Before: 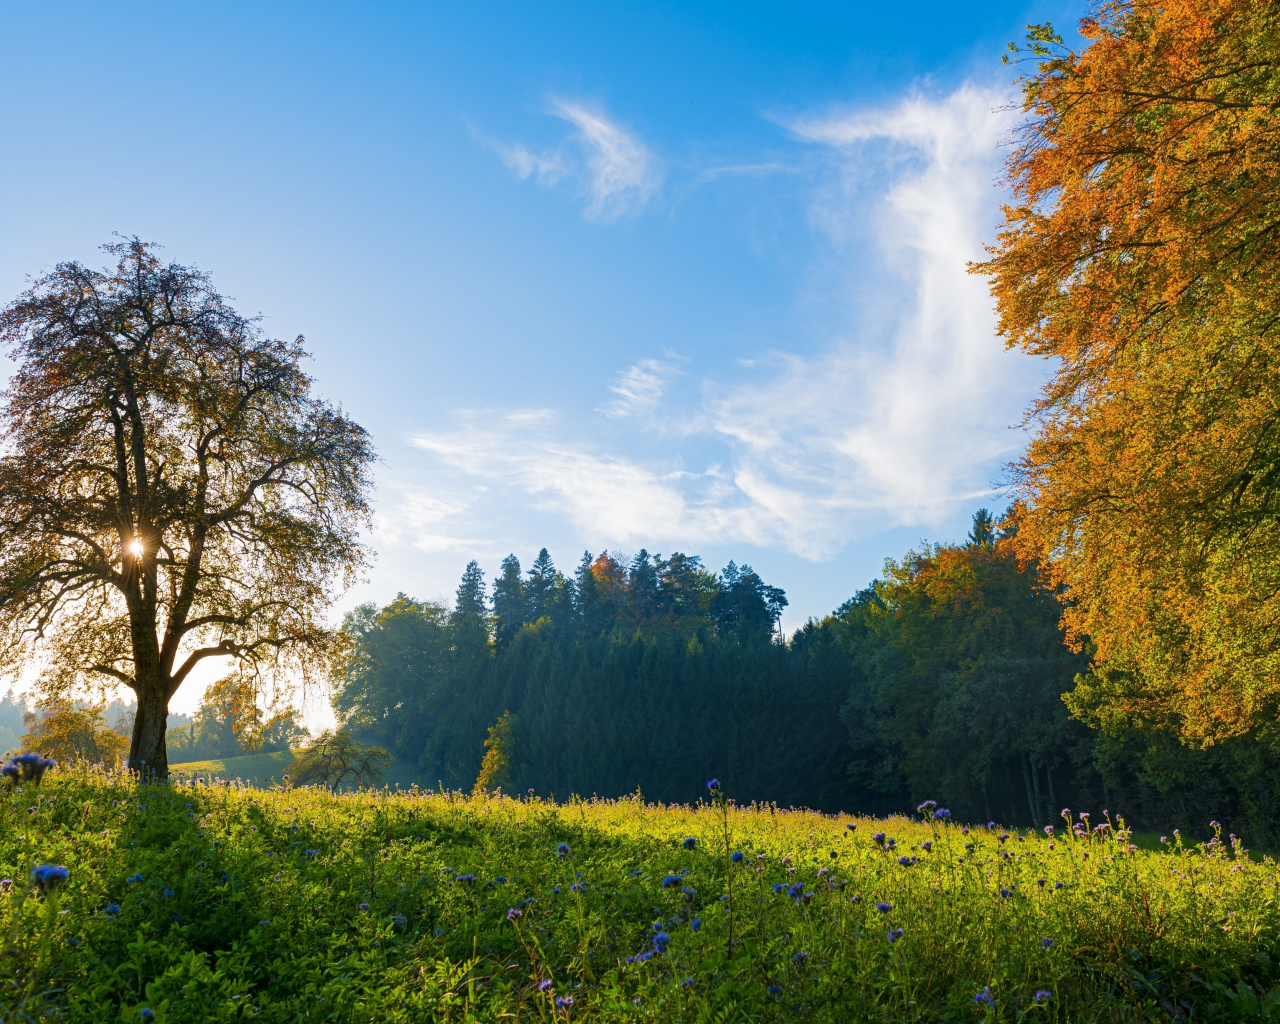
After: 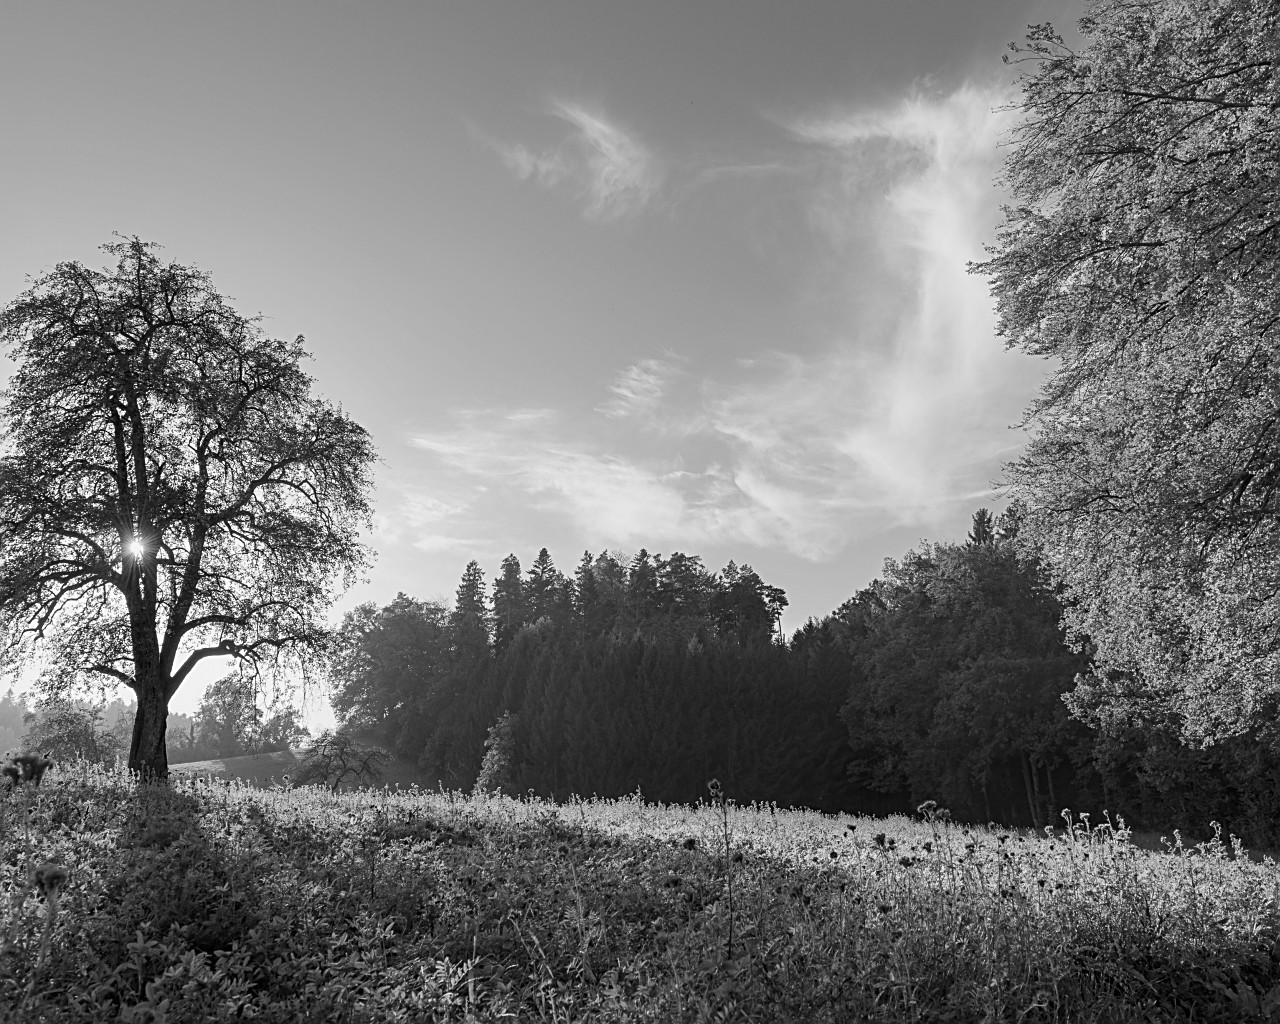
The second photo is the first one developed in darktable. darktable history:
monochrome: a 30.25, b 92.03
color calibration: illuminant as shot in camera, x 0.358, y 0.373, temperature 4628.91 K
sharpen: on, module defaults
